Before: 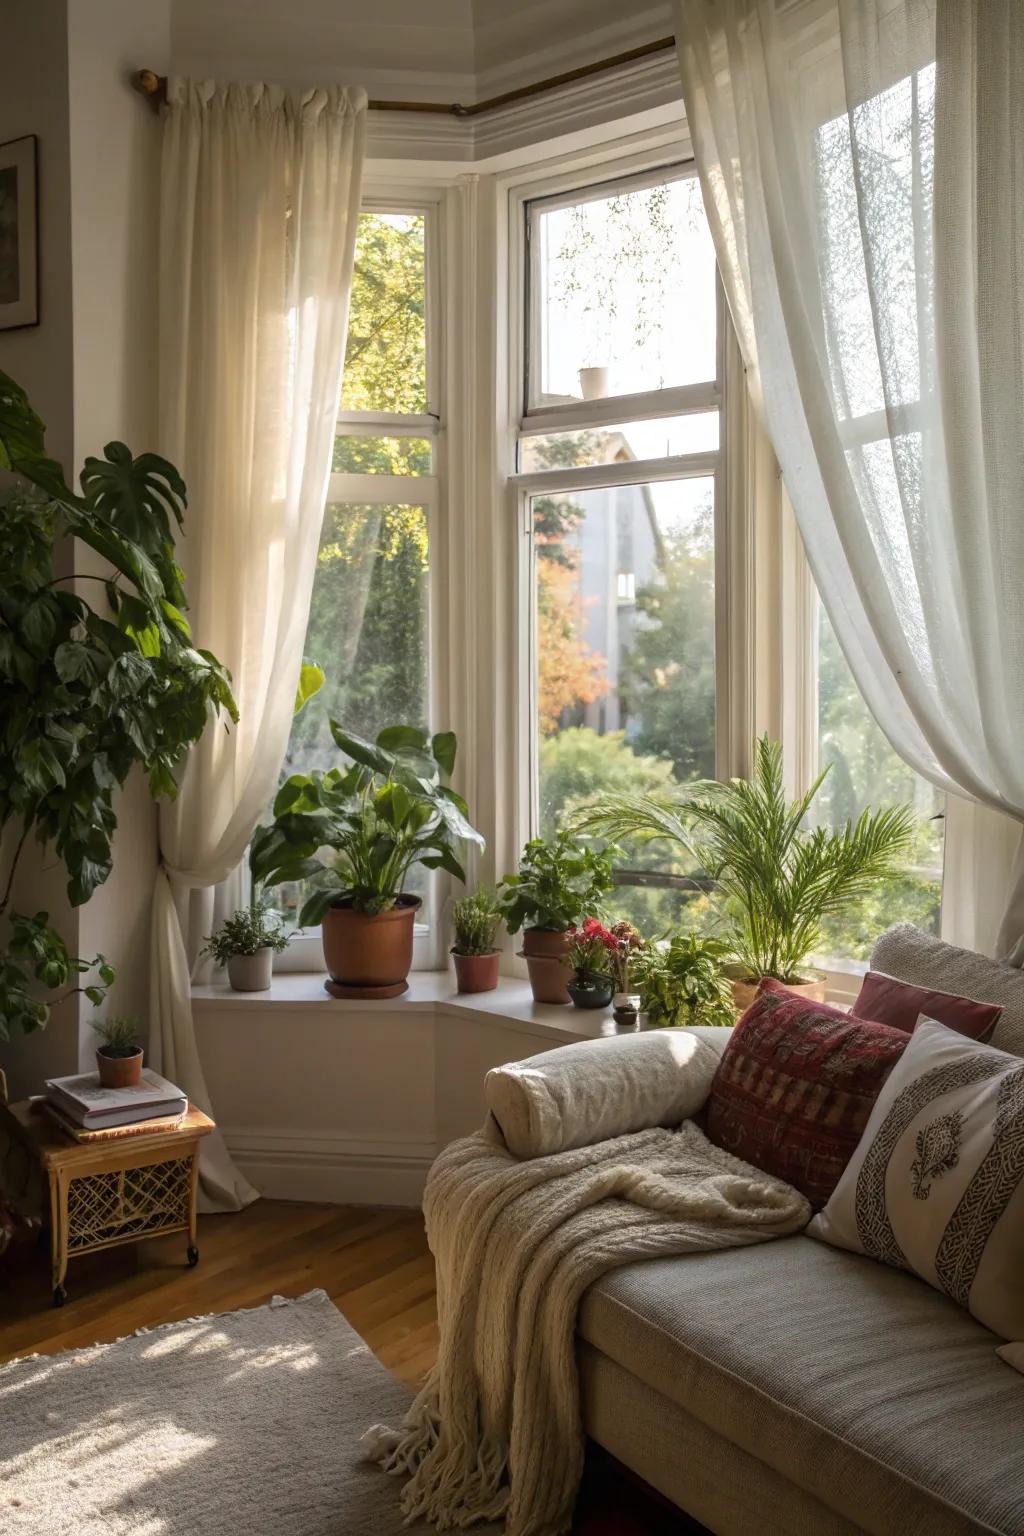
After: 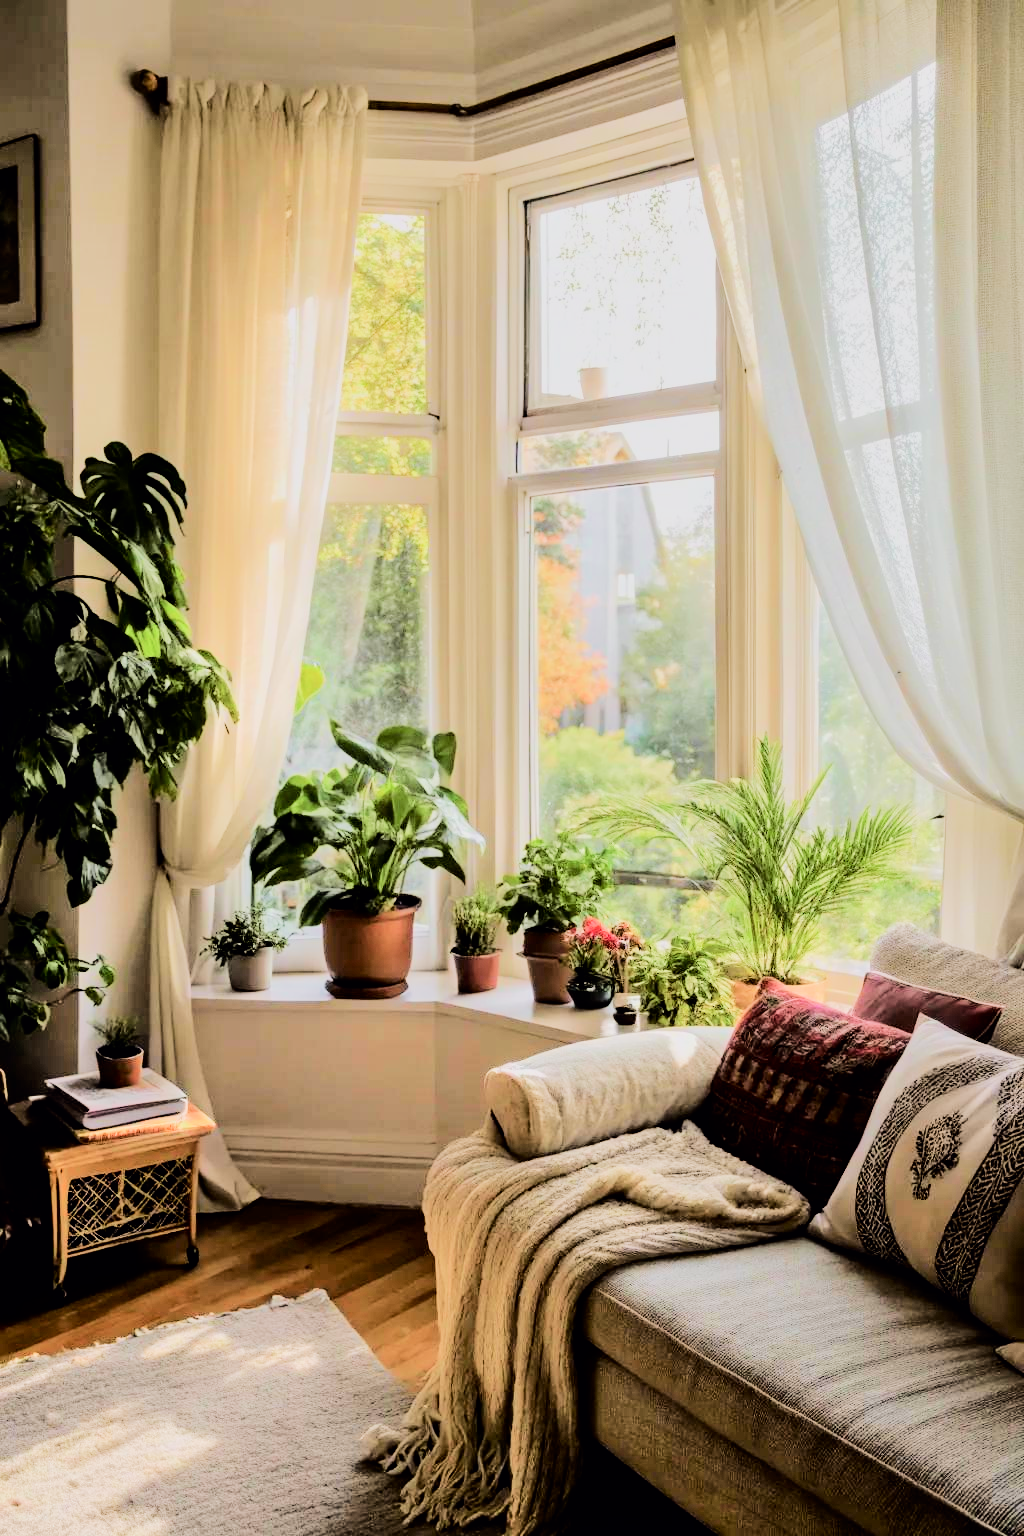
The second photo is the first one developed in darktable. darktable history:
filmic rgb: black relative exposure -5.01 EV, white relative exposure 3.99 EV, hardness 2.9, contrast 1.192
tone curve: curves: ch0 [(0, 0) (0.035, 0.017) (0.131, 0.108) (0.279, 0.279) (0.476, 0.554) (0.617, 0.693) (0.704, 0.77) (0.801, 0.854) (0.895, 0.927) (1, 0.976)]; ch1 [(0, 0) (0.318, 0.278) (0.444, 0.427) (0.493, 0.493) (0.537, 0.547) (0.594, 0.616) (0.746, 0.764) (1, 1)]; ch2 [(0, 0) (0.316, 0.292) (0.381, 0.37) (0.423, 0.448) (0.476, 0.482) (0.502, 0.498) (0.529, 0.532) (0.583, 0.608) (0.639, 0.657) (0.7, 0.7) (0.861, 0.808) (1, 0.951)], color space Lab, independent channels, preserve colors none
shadows and highlights: shadows 48.46, highlights -42.63, soften with gaussian
tone equalizer: -7 EV 0.152 EV, -6 EV 0.592 EV, -5 EV 1.16 EV, -4 EV 1.35 EV, -3 EV 1.15 EV, -2 EV 0.6 EV, -1 EV 0.166 EV, edges refinement/feathering 500, mask exposure compensation -1.57 EV, preserve details no
